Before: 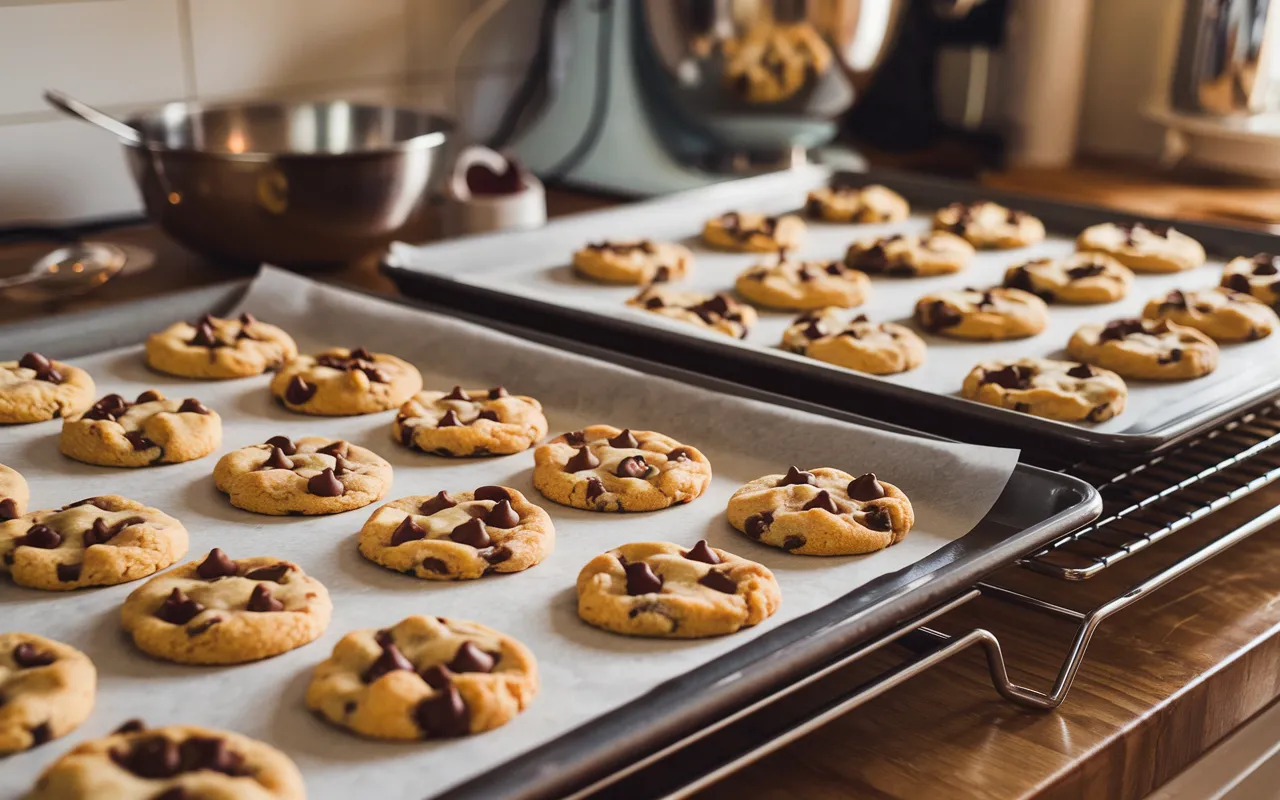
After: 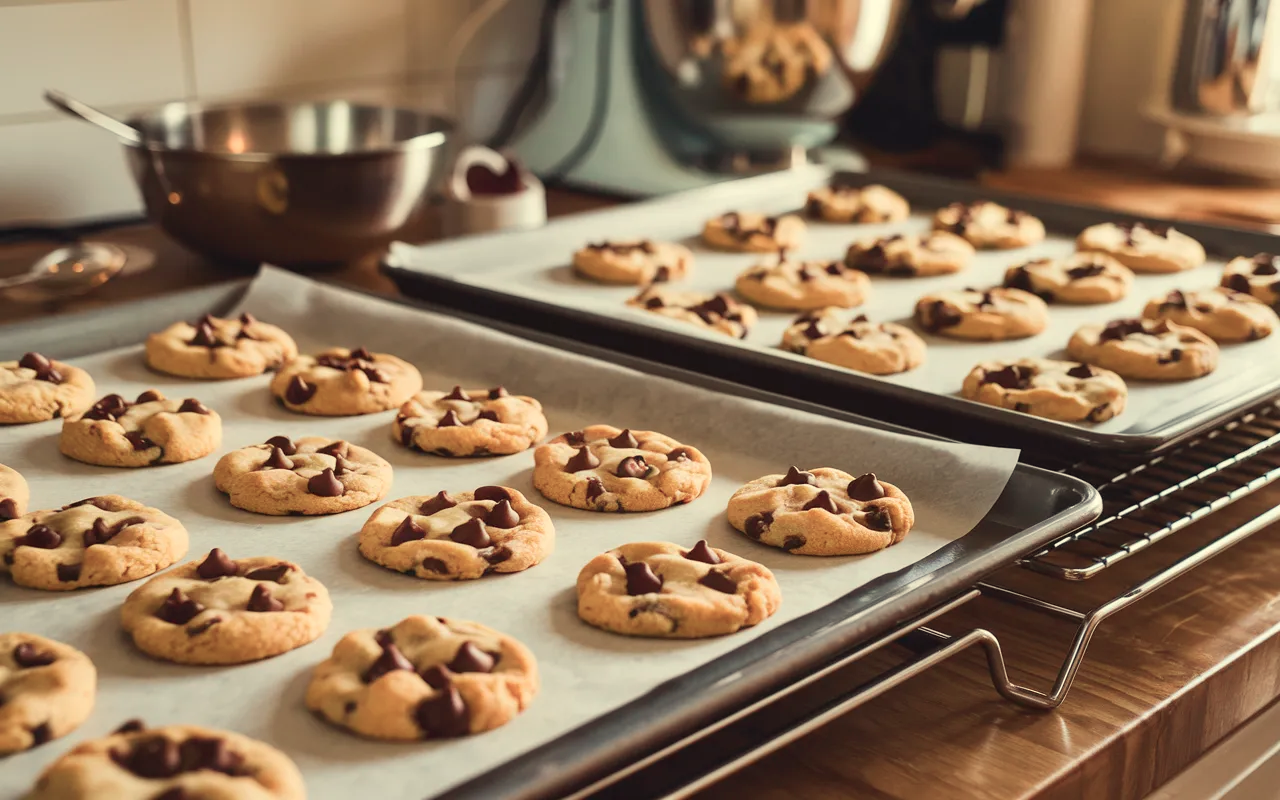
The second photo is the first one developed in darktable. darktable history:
white balance: red 1.08, blue 0.791
color calibration: illuminant as shot in camera, x 0.369, y 0.376, temperature 4328.46 K, gamut compression 3
levels: levels [0, 0.478, 1]
